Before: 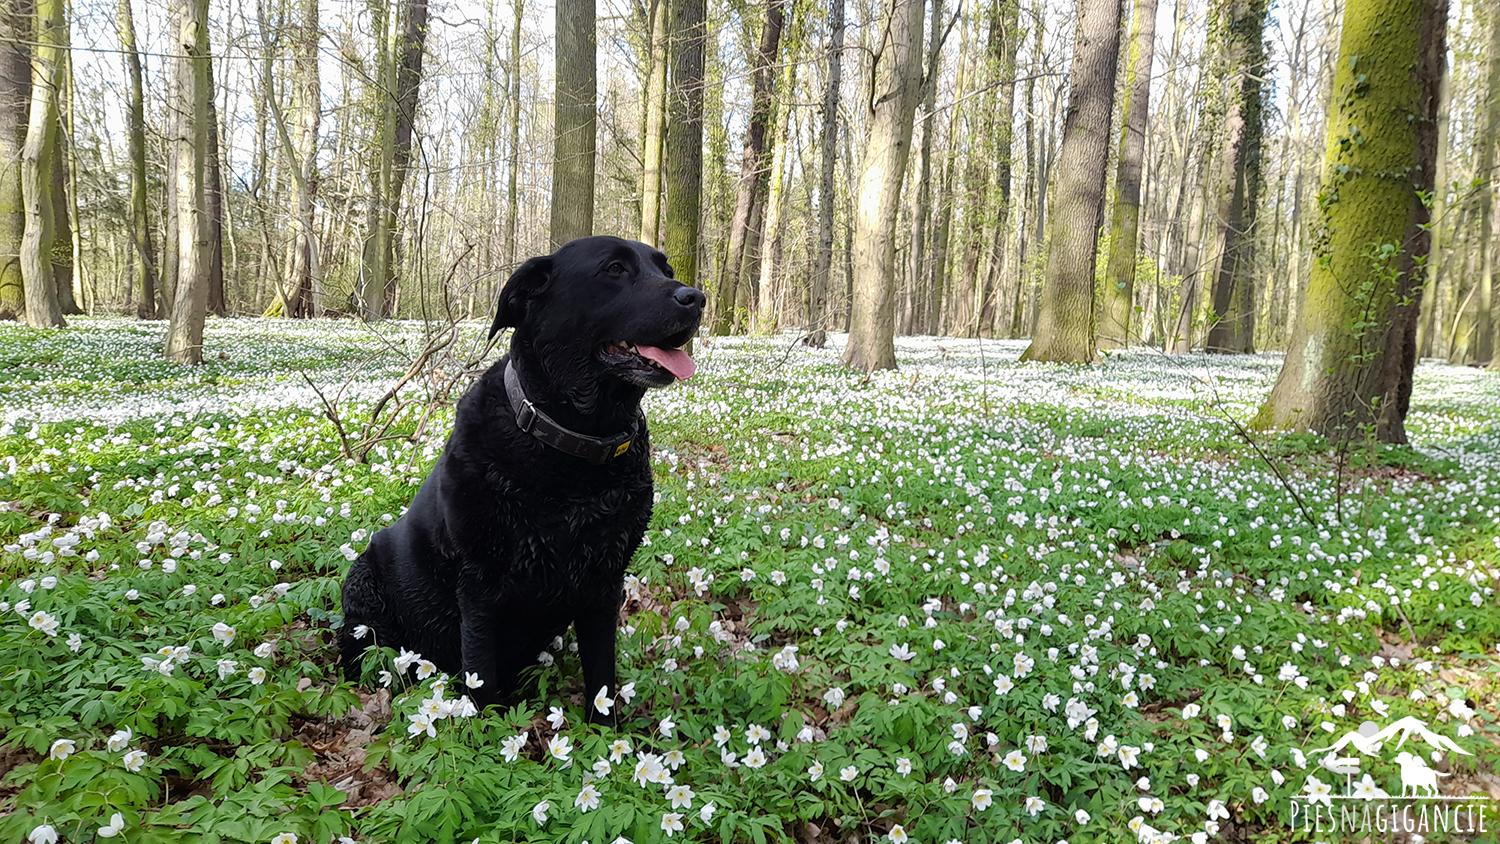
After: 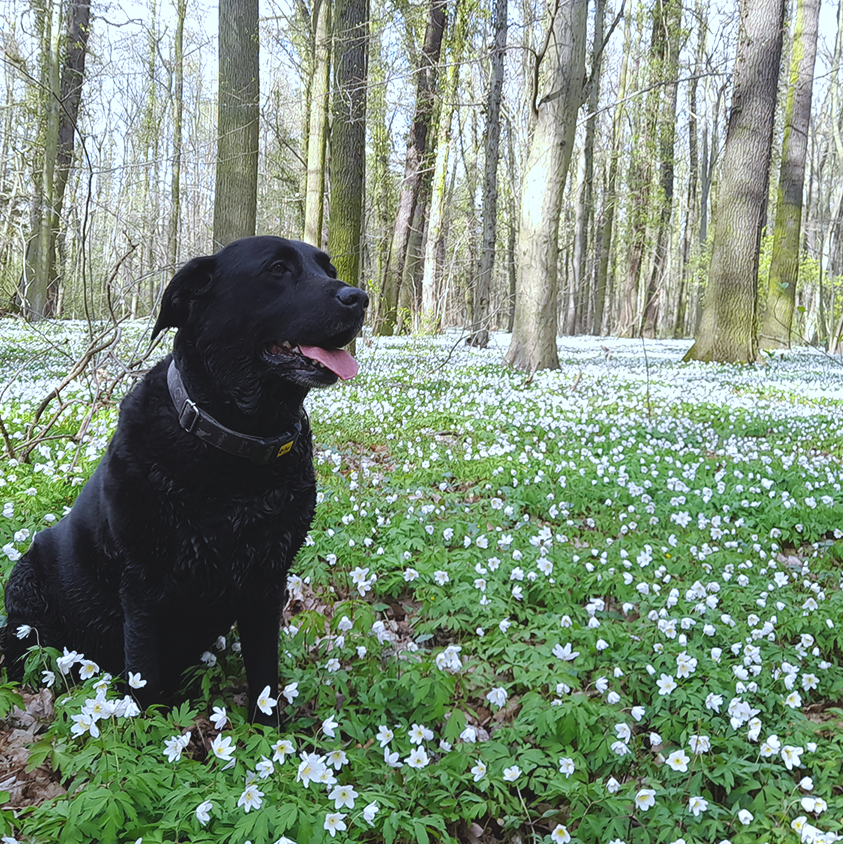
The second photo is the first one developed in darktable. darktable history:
crop and rotate: left 22.516%, right 21.234%
exposure: black level correction -0.008, exposure 0.067 EV, compensate highlight preservation false
white balance: red 0.931, blue 1.11
